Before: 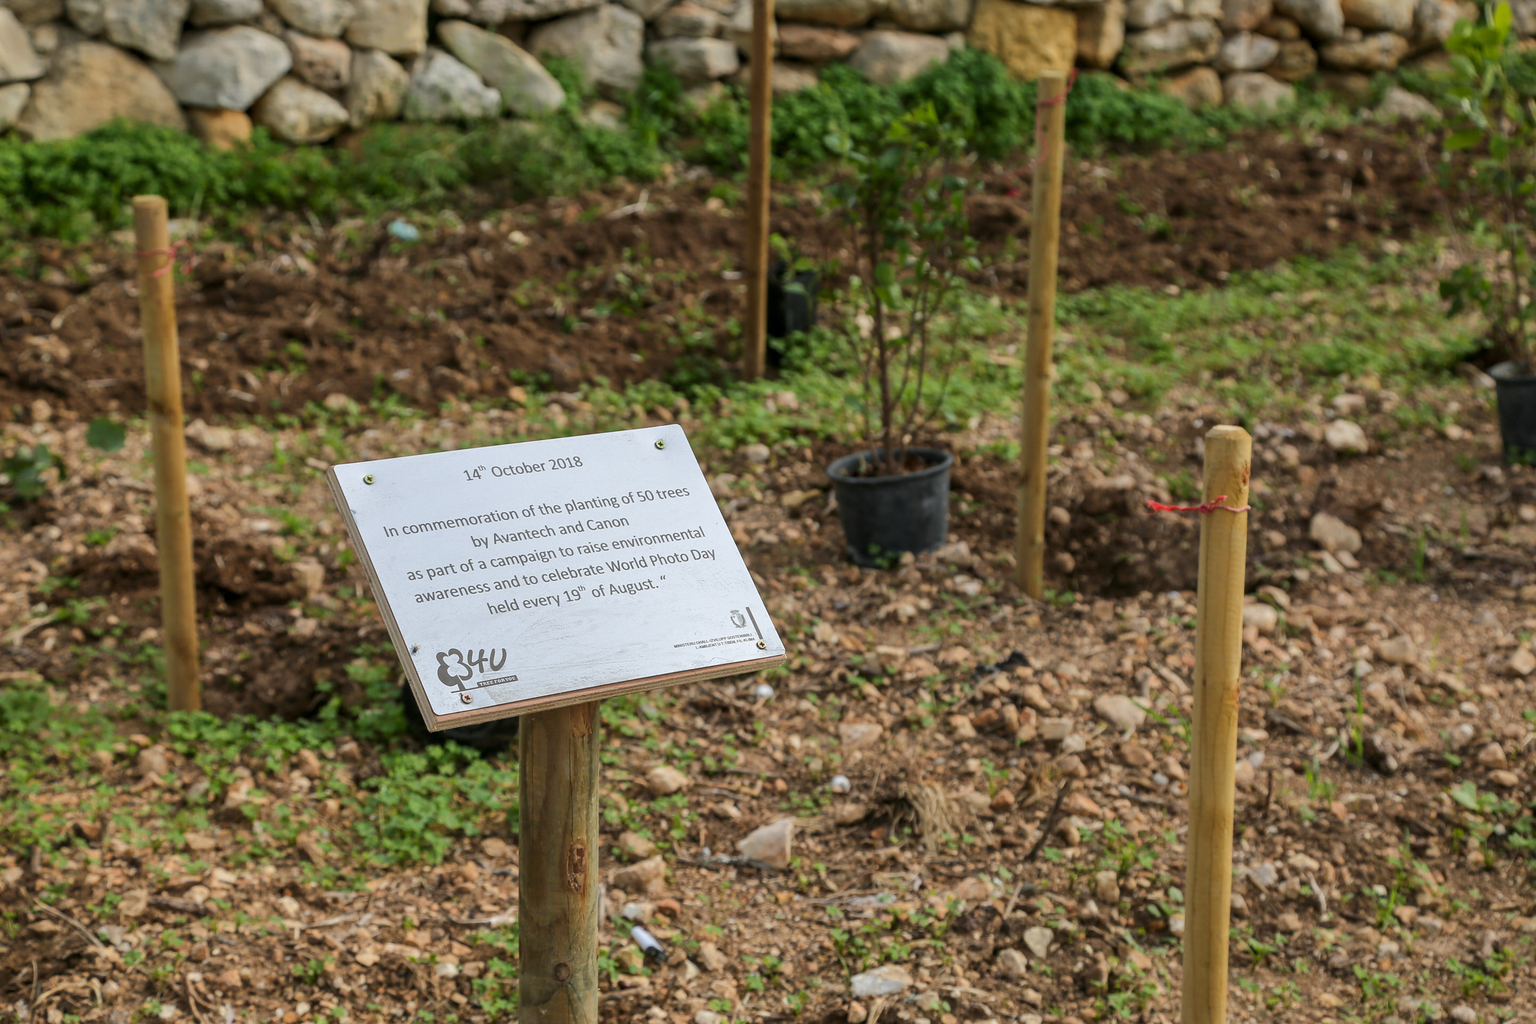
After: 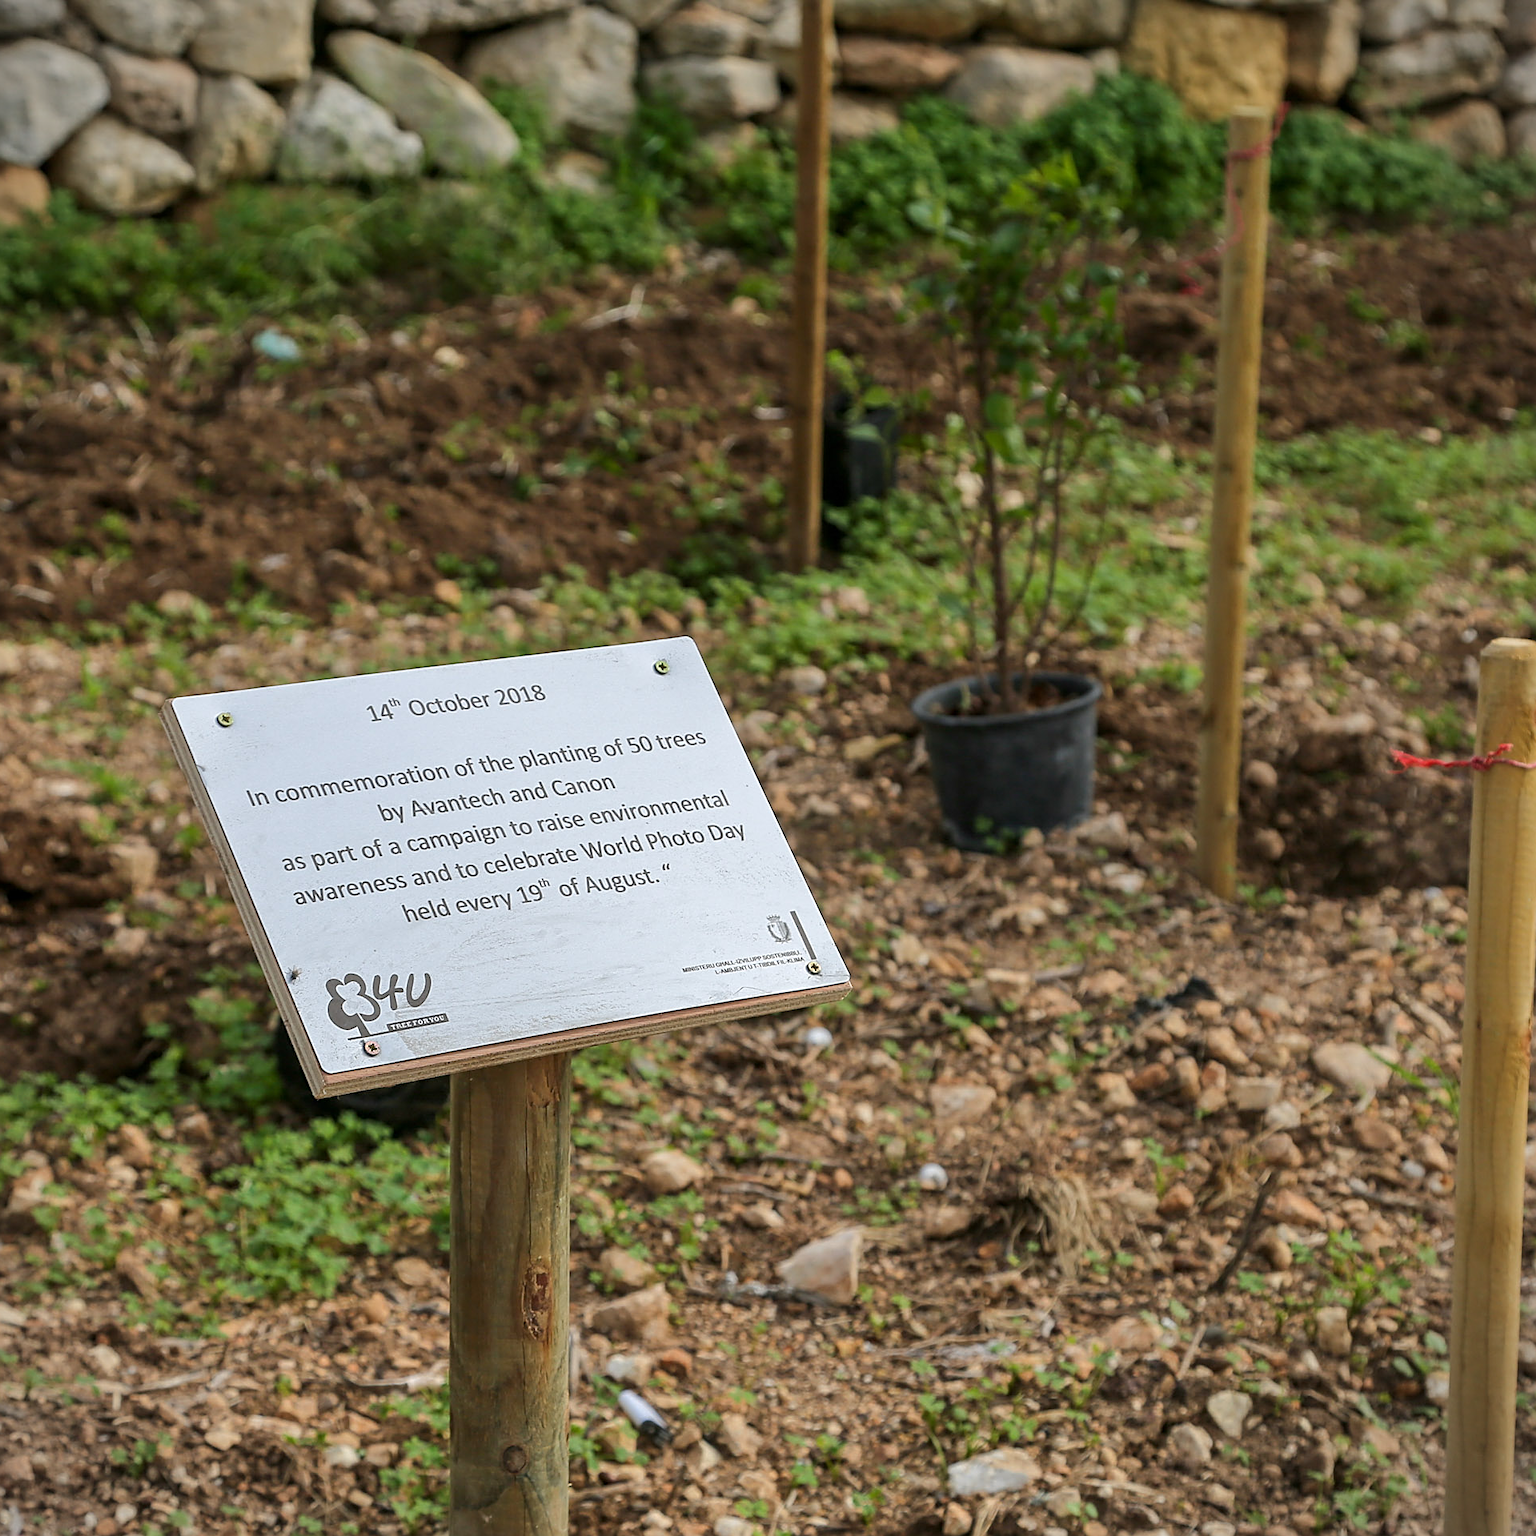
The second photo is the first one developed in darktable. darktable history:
vignetting: fall-off start 100%, fall-off radius 64.94%, automatic ratio true, unbound false
crop and rotate: left 14.292%, right 19.041%
sharpen: on, module defaults
